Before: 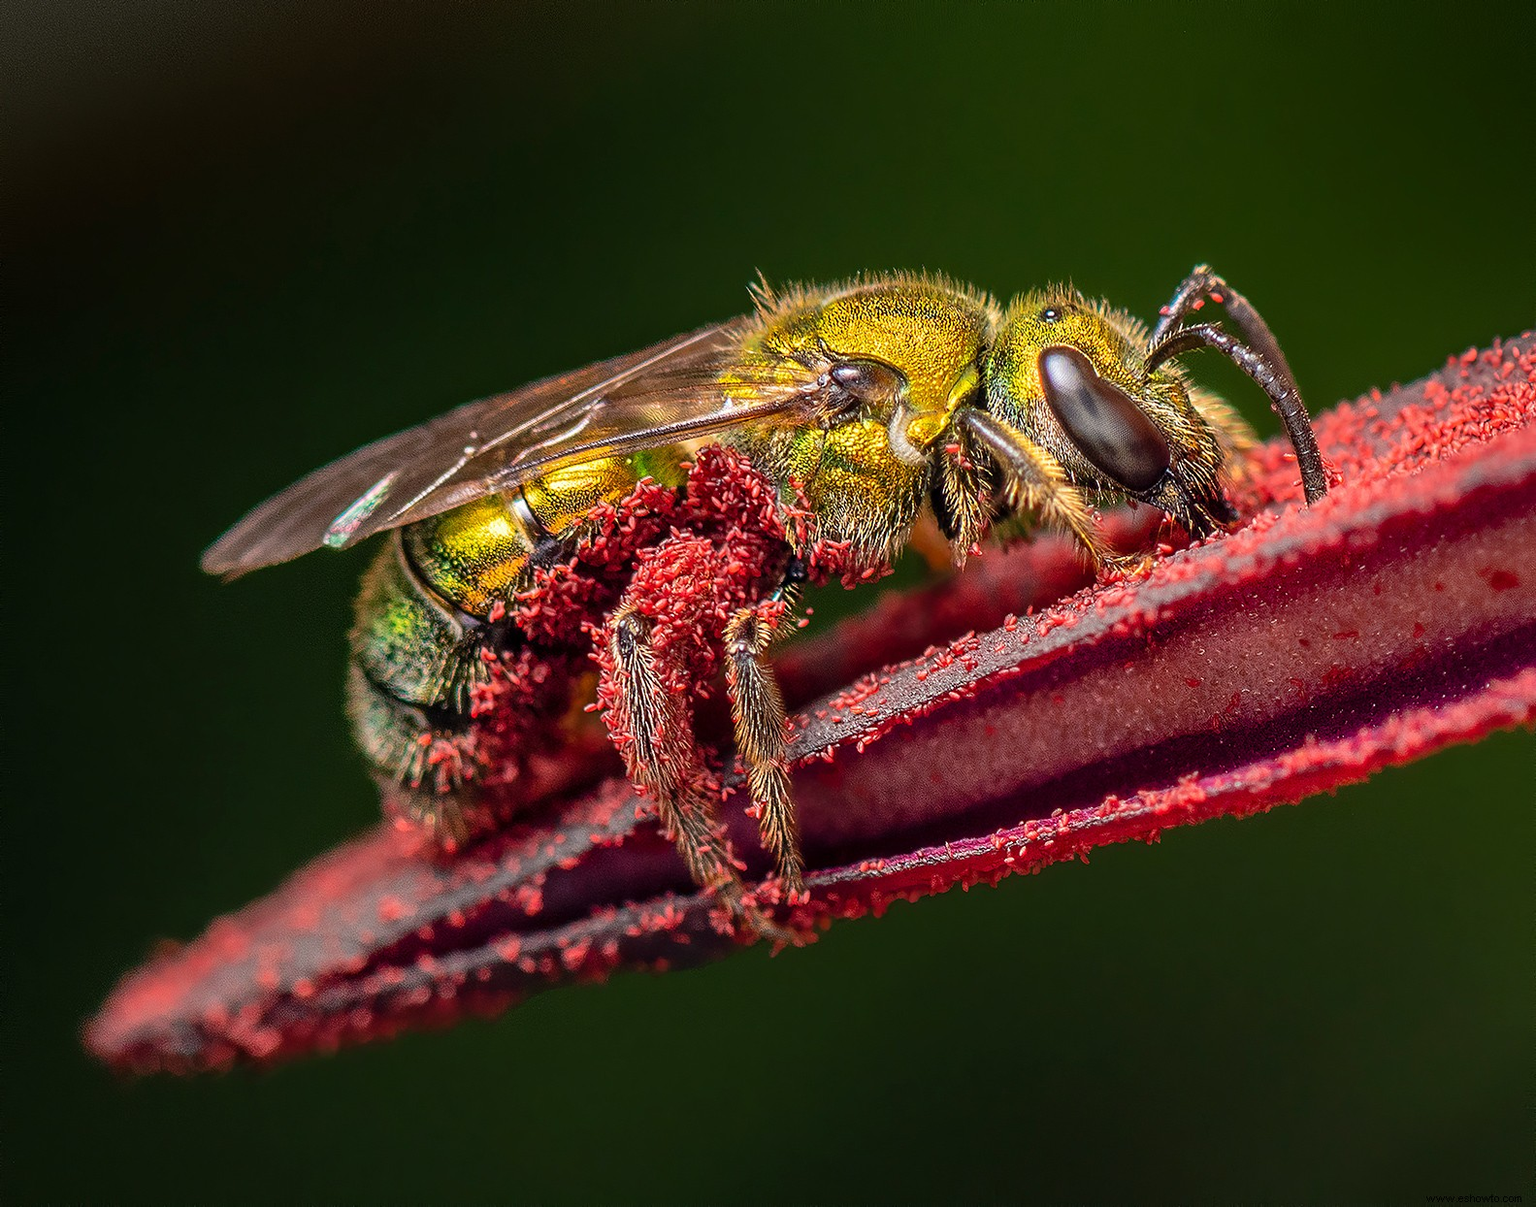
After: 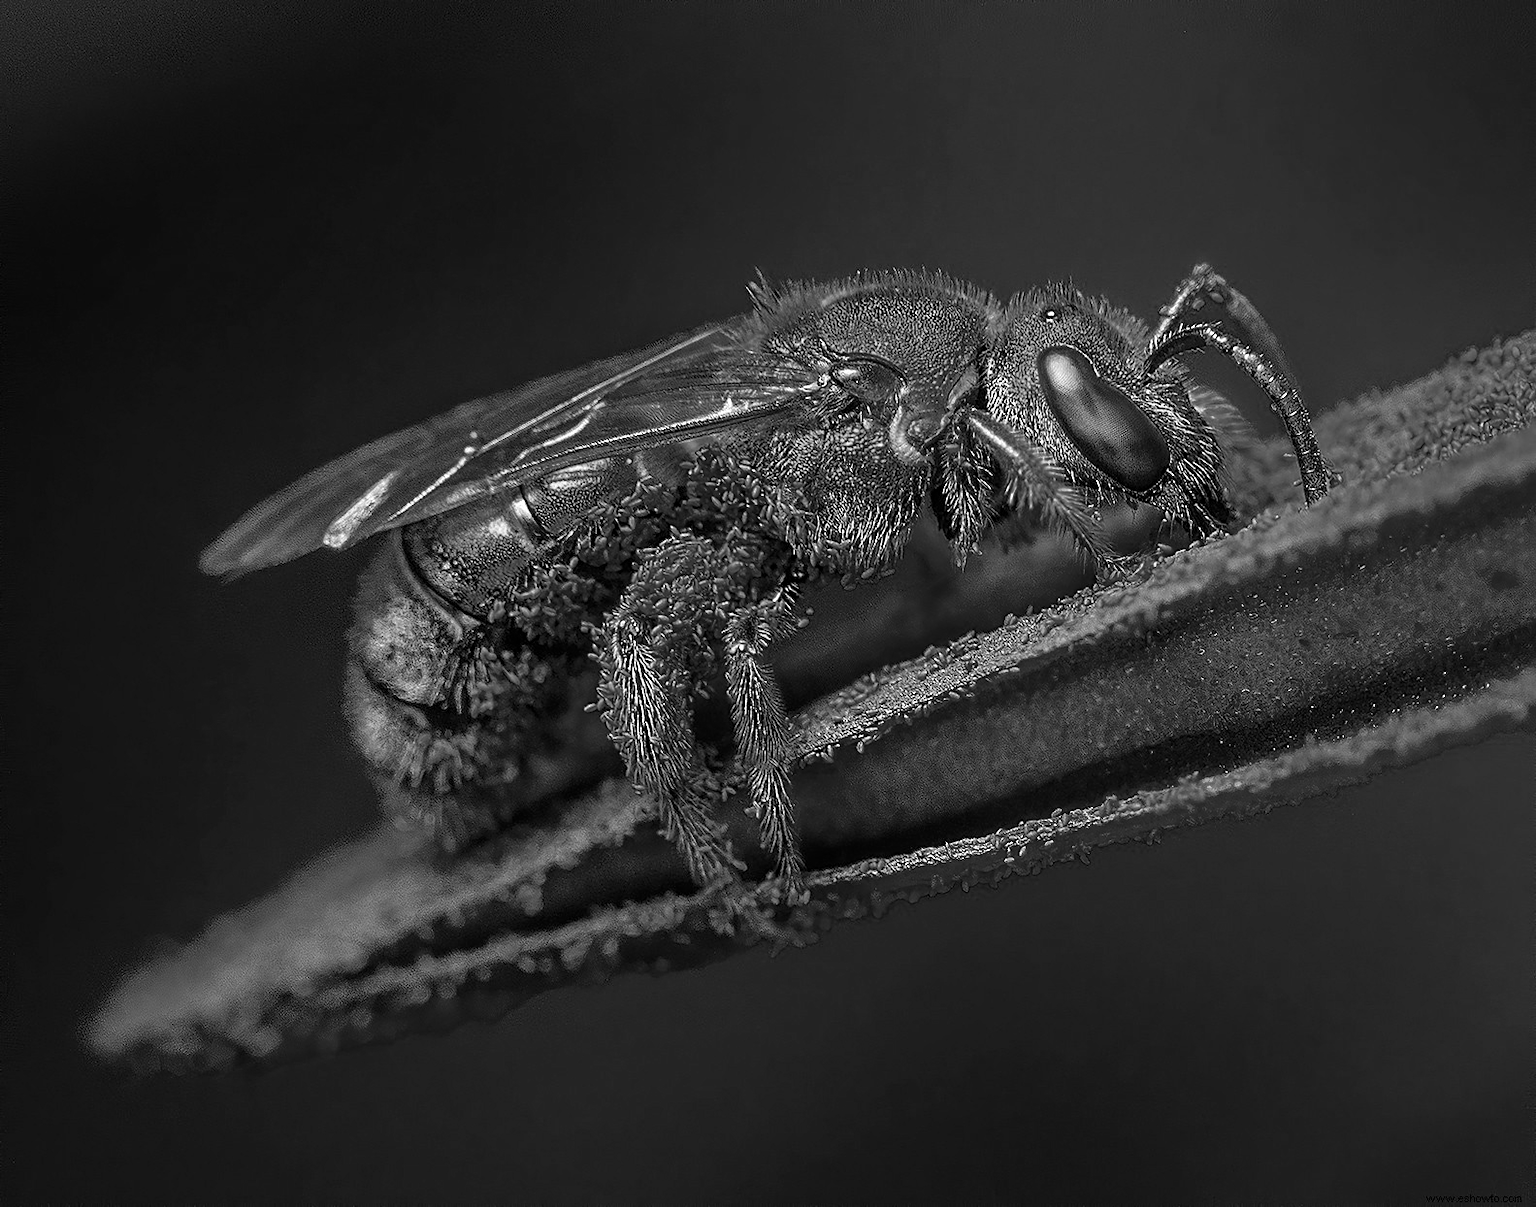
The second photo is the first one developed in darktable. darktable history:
color zones: curves: ch0 [(0.002, 0.429) (0.121, 0.212) (0.198, 0.113) (0.276, 0.344) (0.331, 0.541) (0.41, 0.56) (0.482, 0.289) (0.619, 0.227) (0.721, 0.18) (0.821, 0.435) (0.928, 0.555) (1, 0.587)]; ch1 [(0, 0) (0.143, 0) (0.286, 0) (0.429, 0) (0.571, 0) (0.714, 0) (0.857, 0)]
sharpen: on, module defaults
